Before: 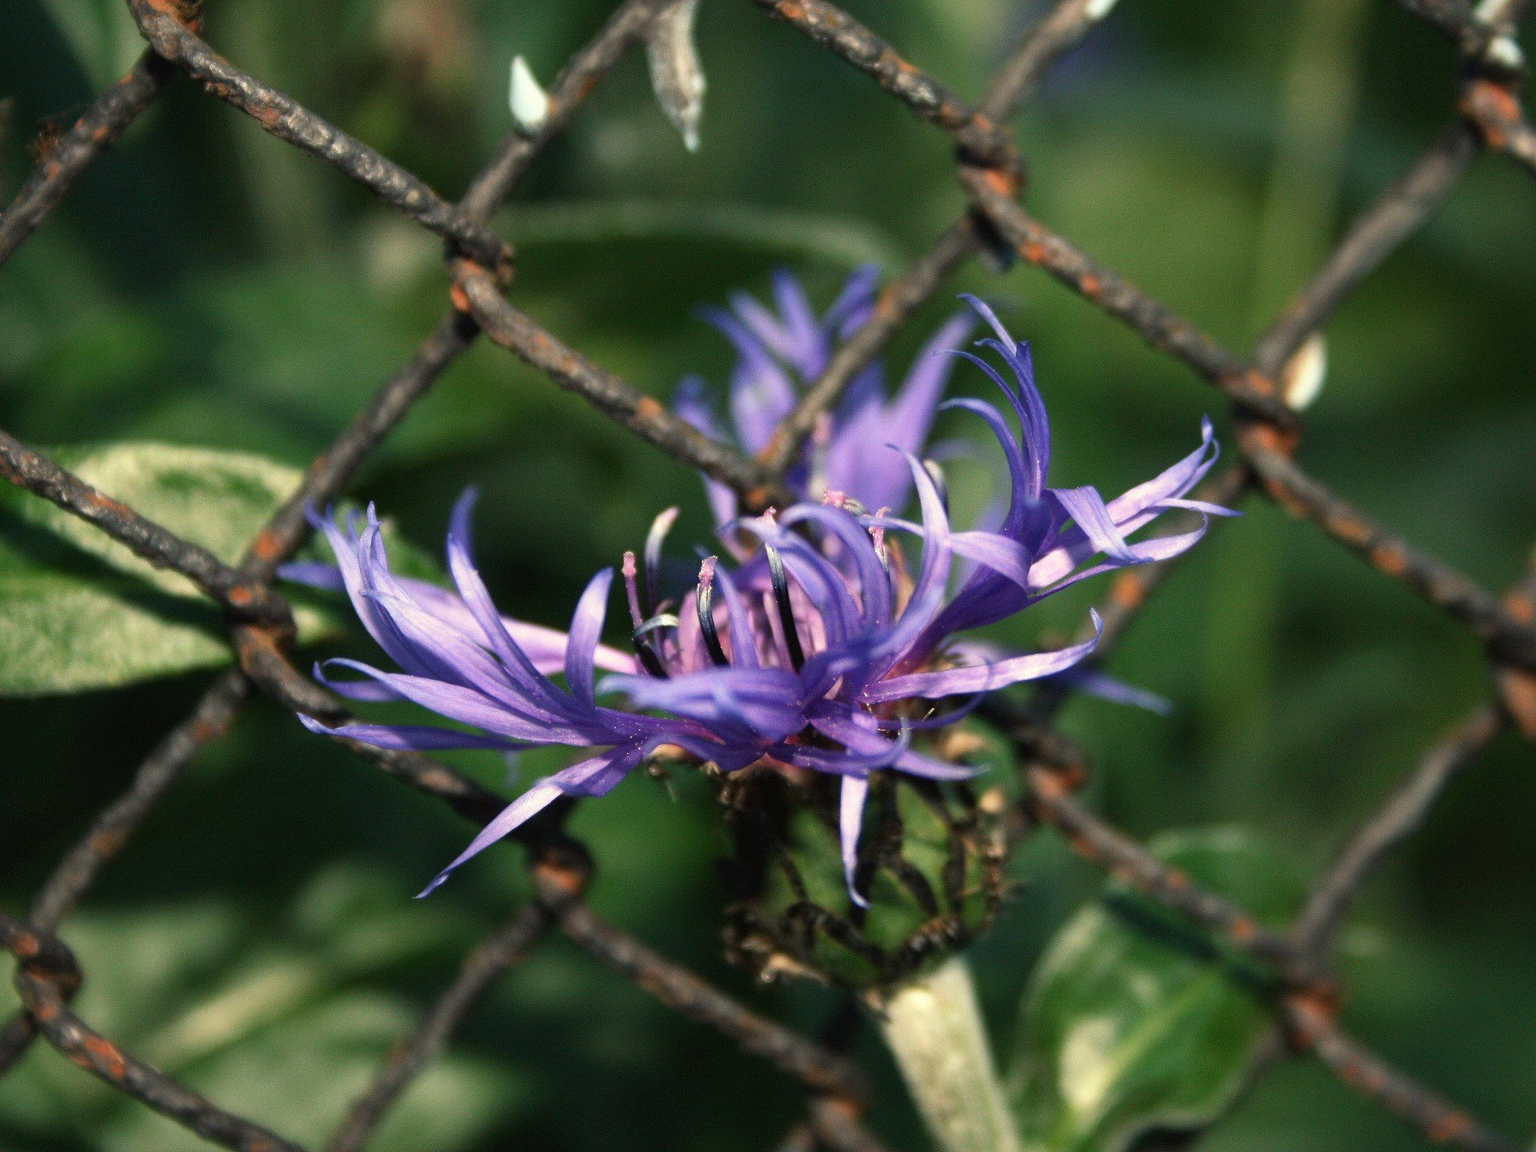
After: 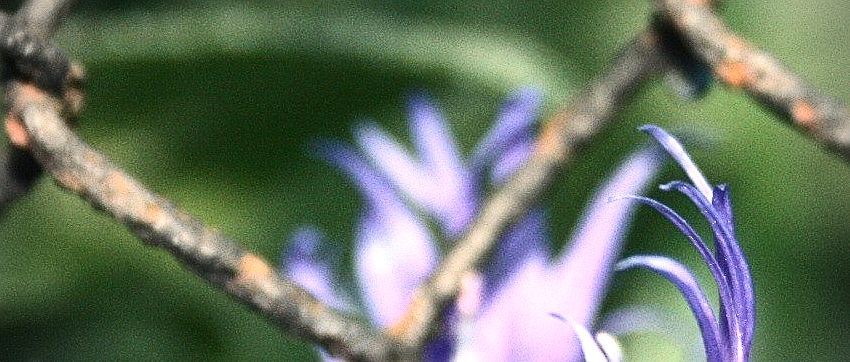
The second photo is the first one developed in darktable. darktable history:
crop: left 29.08%, top 16.83%, right 26.644%, bottom 58.028%
exposure: black level correction 0, exposure 1.199 EV, compensate exposure bias true, compensate highlight preservation false
contrast brightness saturation: contrast 0.251, saturation -0.316
vignetting: brightness -0.628, saturation -0.671
color balance rgb: shadows lift › chroma 2.04%, shadows lift › hue 217.39°, perceptual saturation grading › global saturation 14.78%, global vibrance 20%
sharpen: on, module defaults
